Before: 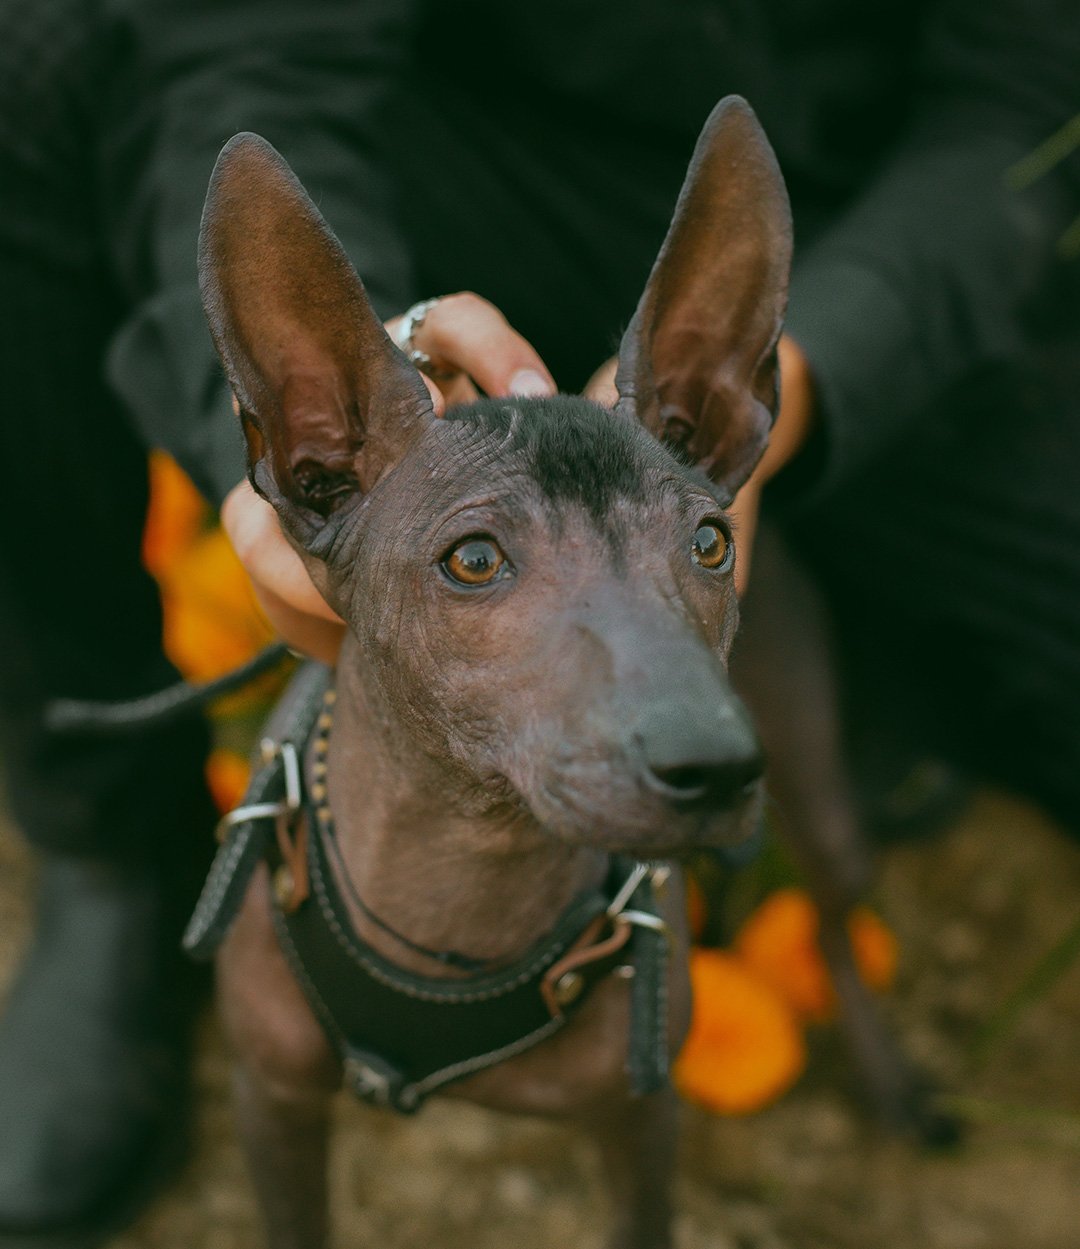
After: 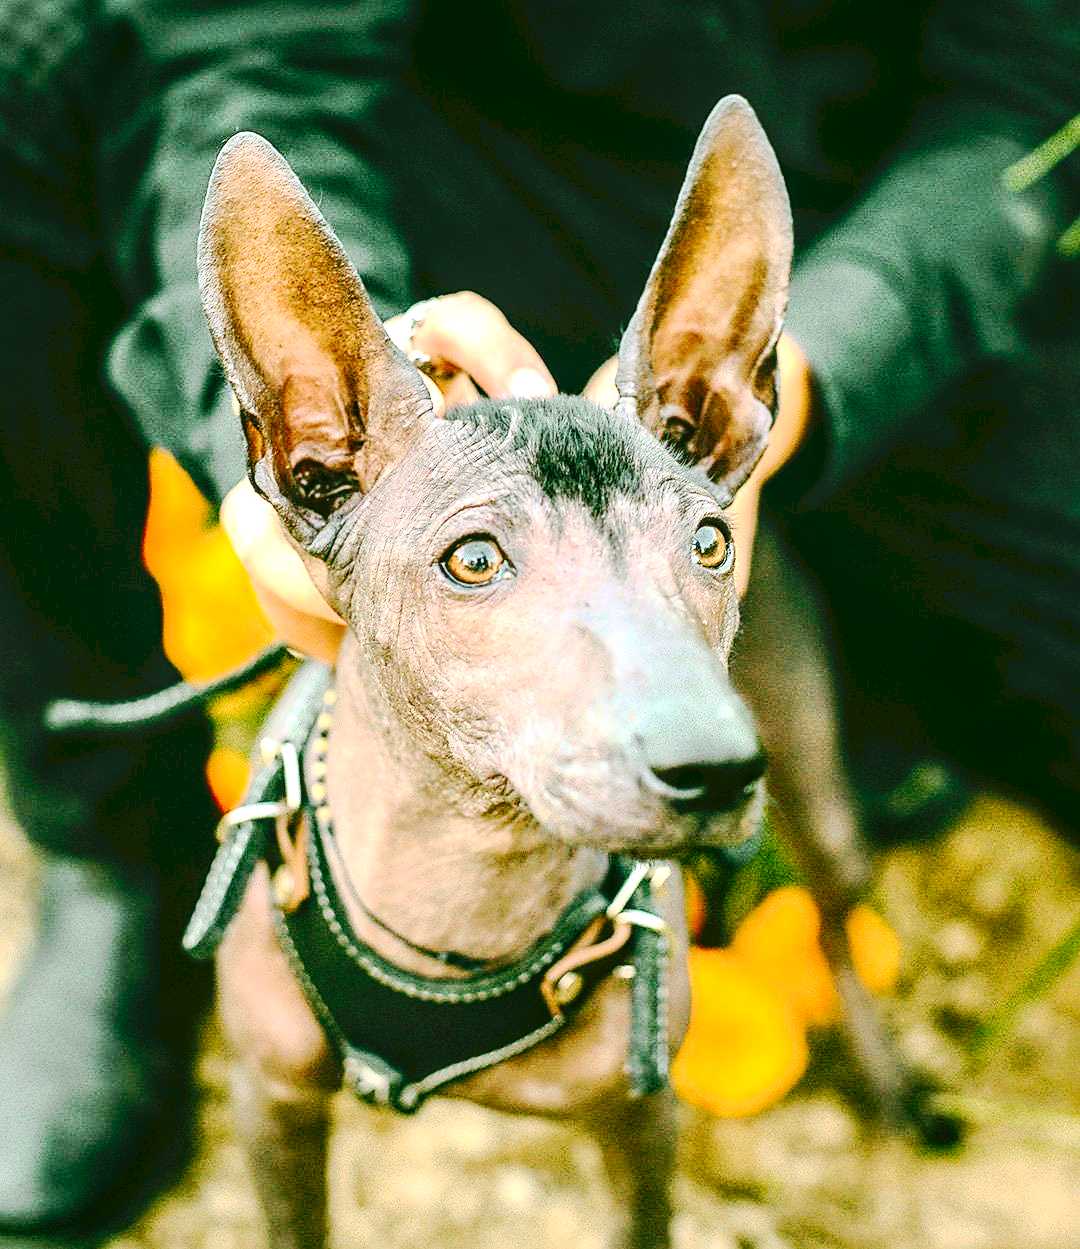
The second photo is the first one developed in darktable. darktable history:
contrast brightness saturation: contrast 0.32, brightness -0.08, saturation 0.17
rgb levels: levels [[0.013, 0.434, 0.89], [0, 0.5, 1], [0, 0.5, 1]]
exposure: black level correction 0, exposure 2 EV, compensate highlight preservation false
sharpen: on, module defaults
tone curve: curves: ch0 [(0, 0) (0.003, 0.058) (0.011, 0.059) (0.025, 0.061) (0.044, 0.067) (0.069, 0.084) (0.1, 0.102) (0.136, 0.124) (0.177, 0.171) (0.224, 0.246) (0.277, 0.324) (0.335, 0.411) (0.399, 0.509) (0.468, 0.605) (0.543, 0.688) (0.623, 0.738) (0.709, 0.798) (0.801, 0.852) (0.898, 0.911) (1, 1)], preserve colors none
local contrast: detail 130%
